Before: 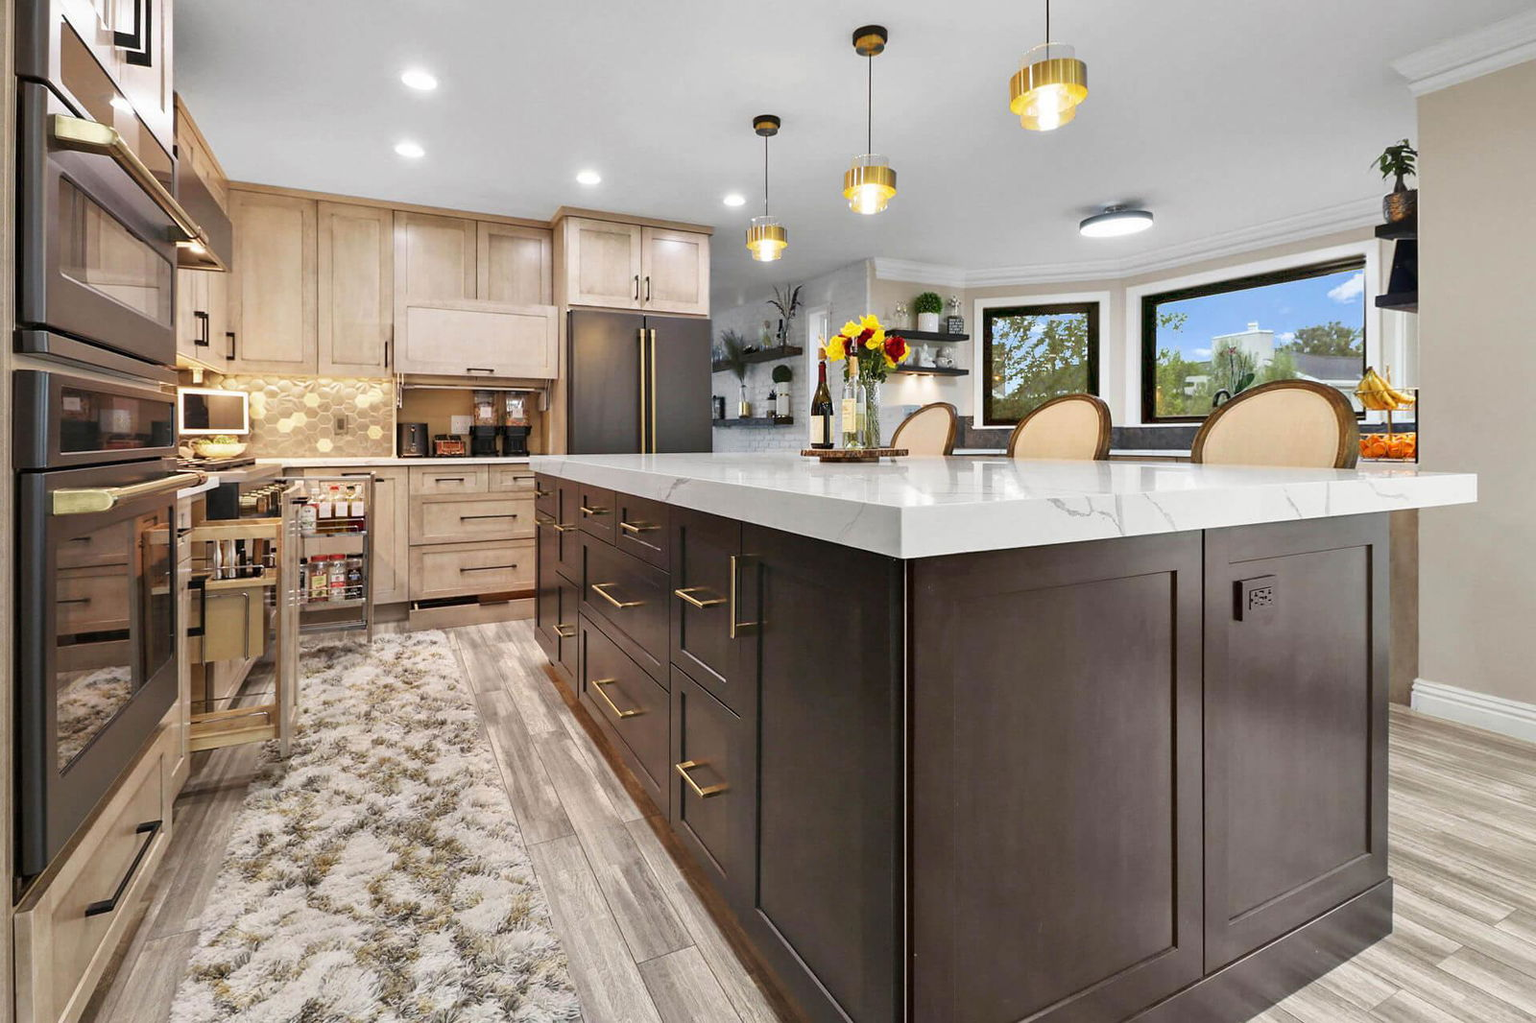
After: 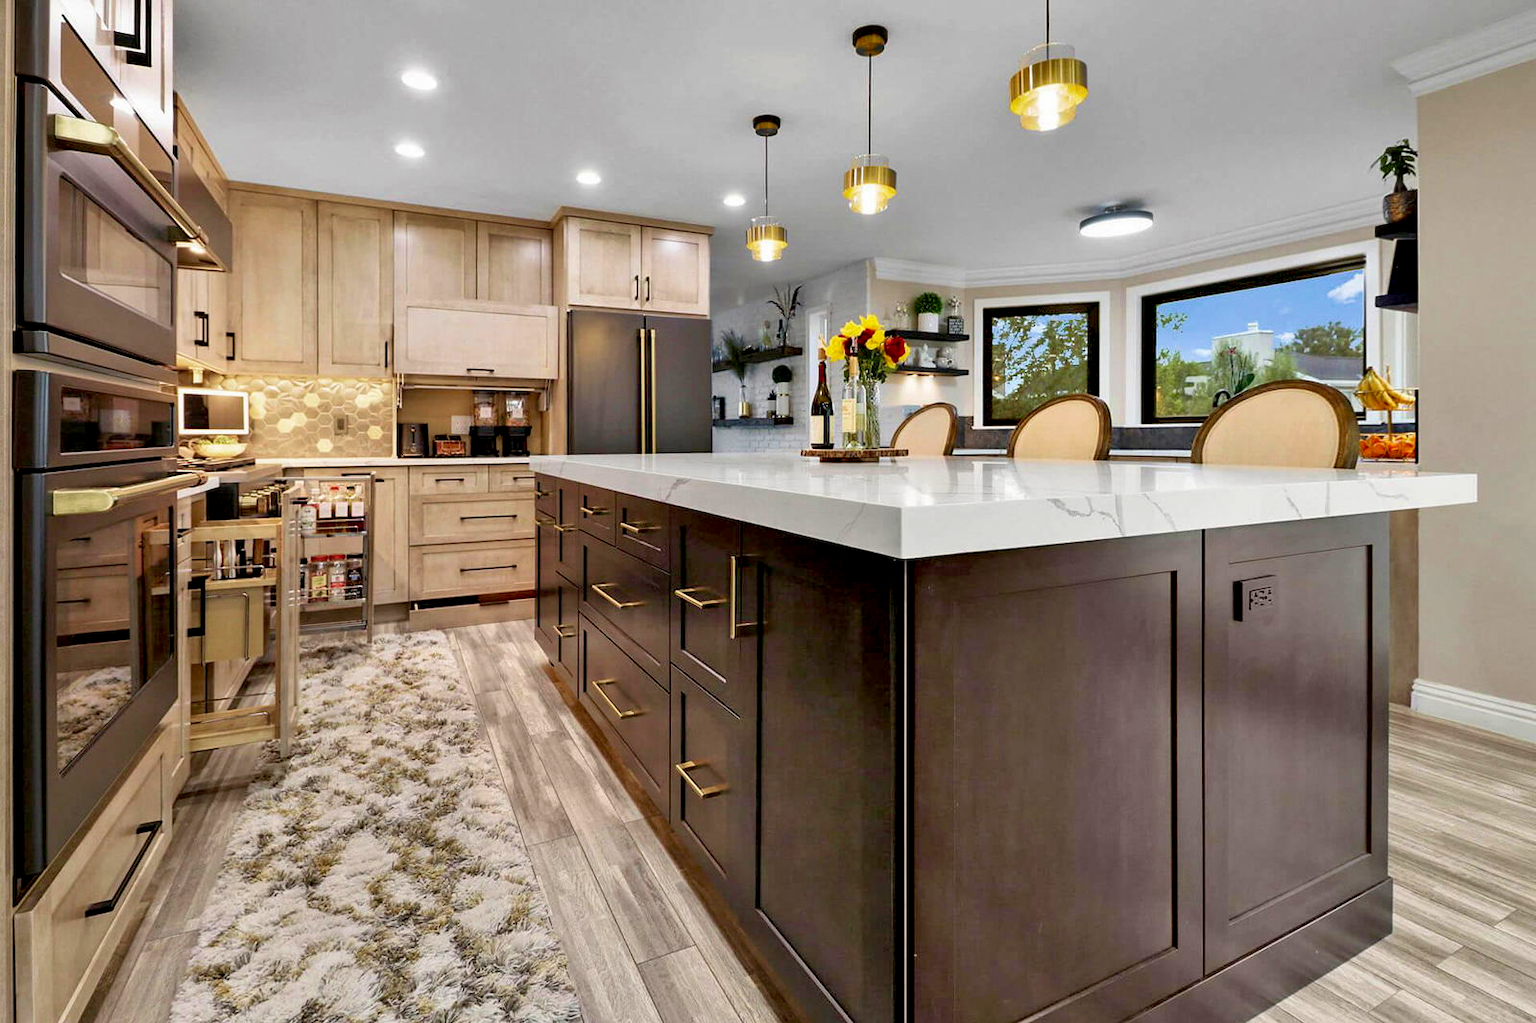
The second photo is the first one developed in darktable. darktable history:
shadows and highlights: low approximation 0.01, soften with gaussian
velvia: on, module defaults
exposure: black level correction 0.017, exposure -0.007 EV, compensate exposure bias true, compensate highlight preservation false
